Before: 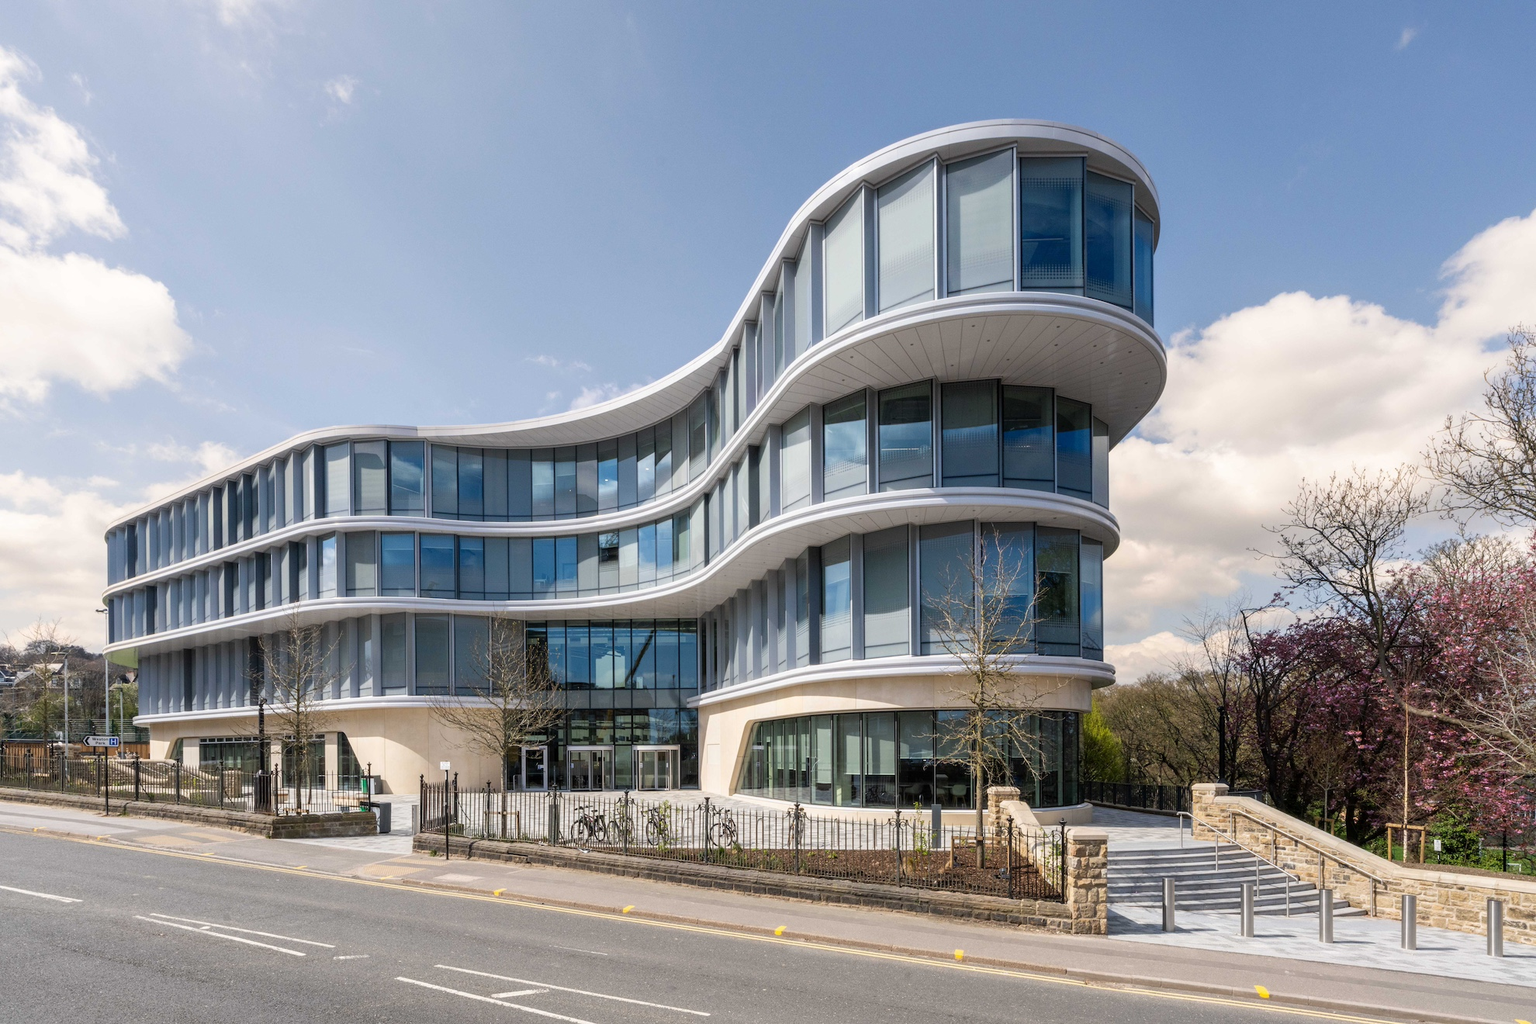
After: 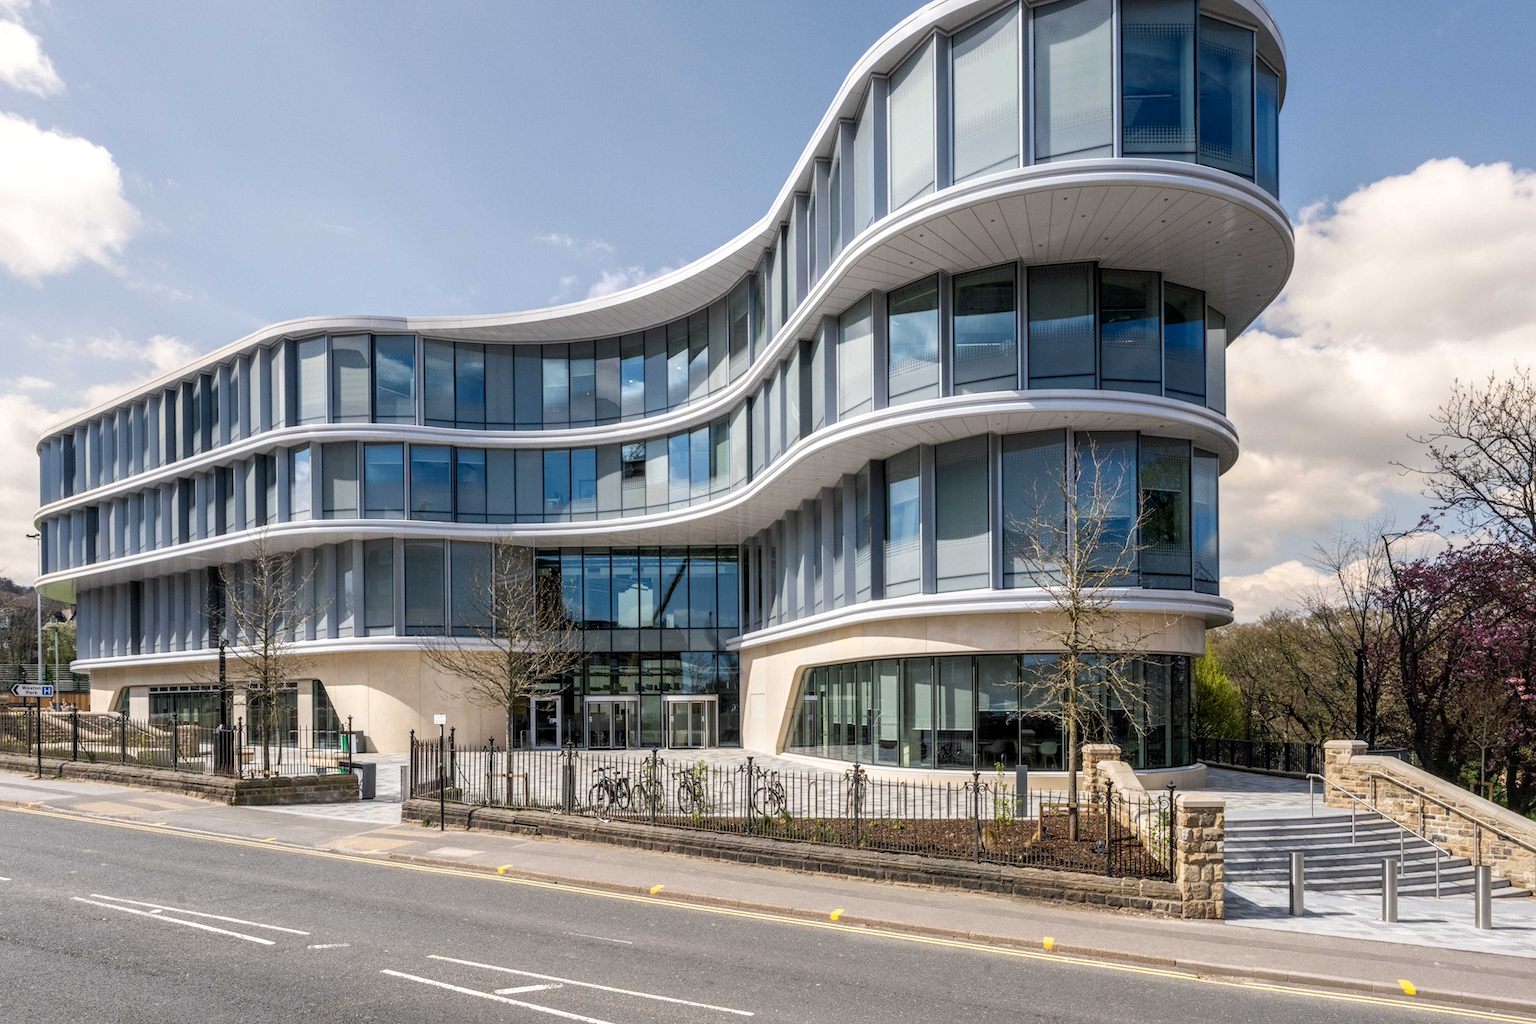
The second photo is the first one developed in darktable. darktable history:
crop and rotate: left 4.842%, top 15.51%, right 10.668%
local contrast: on, module defaults
